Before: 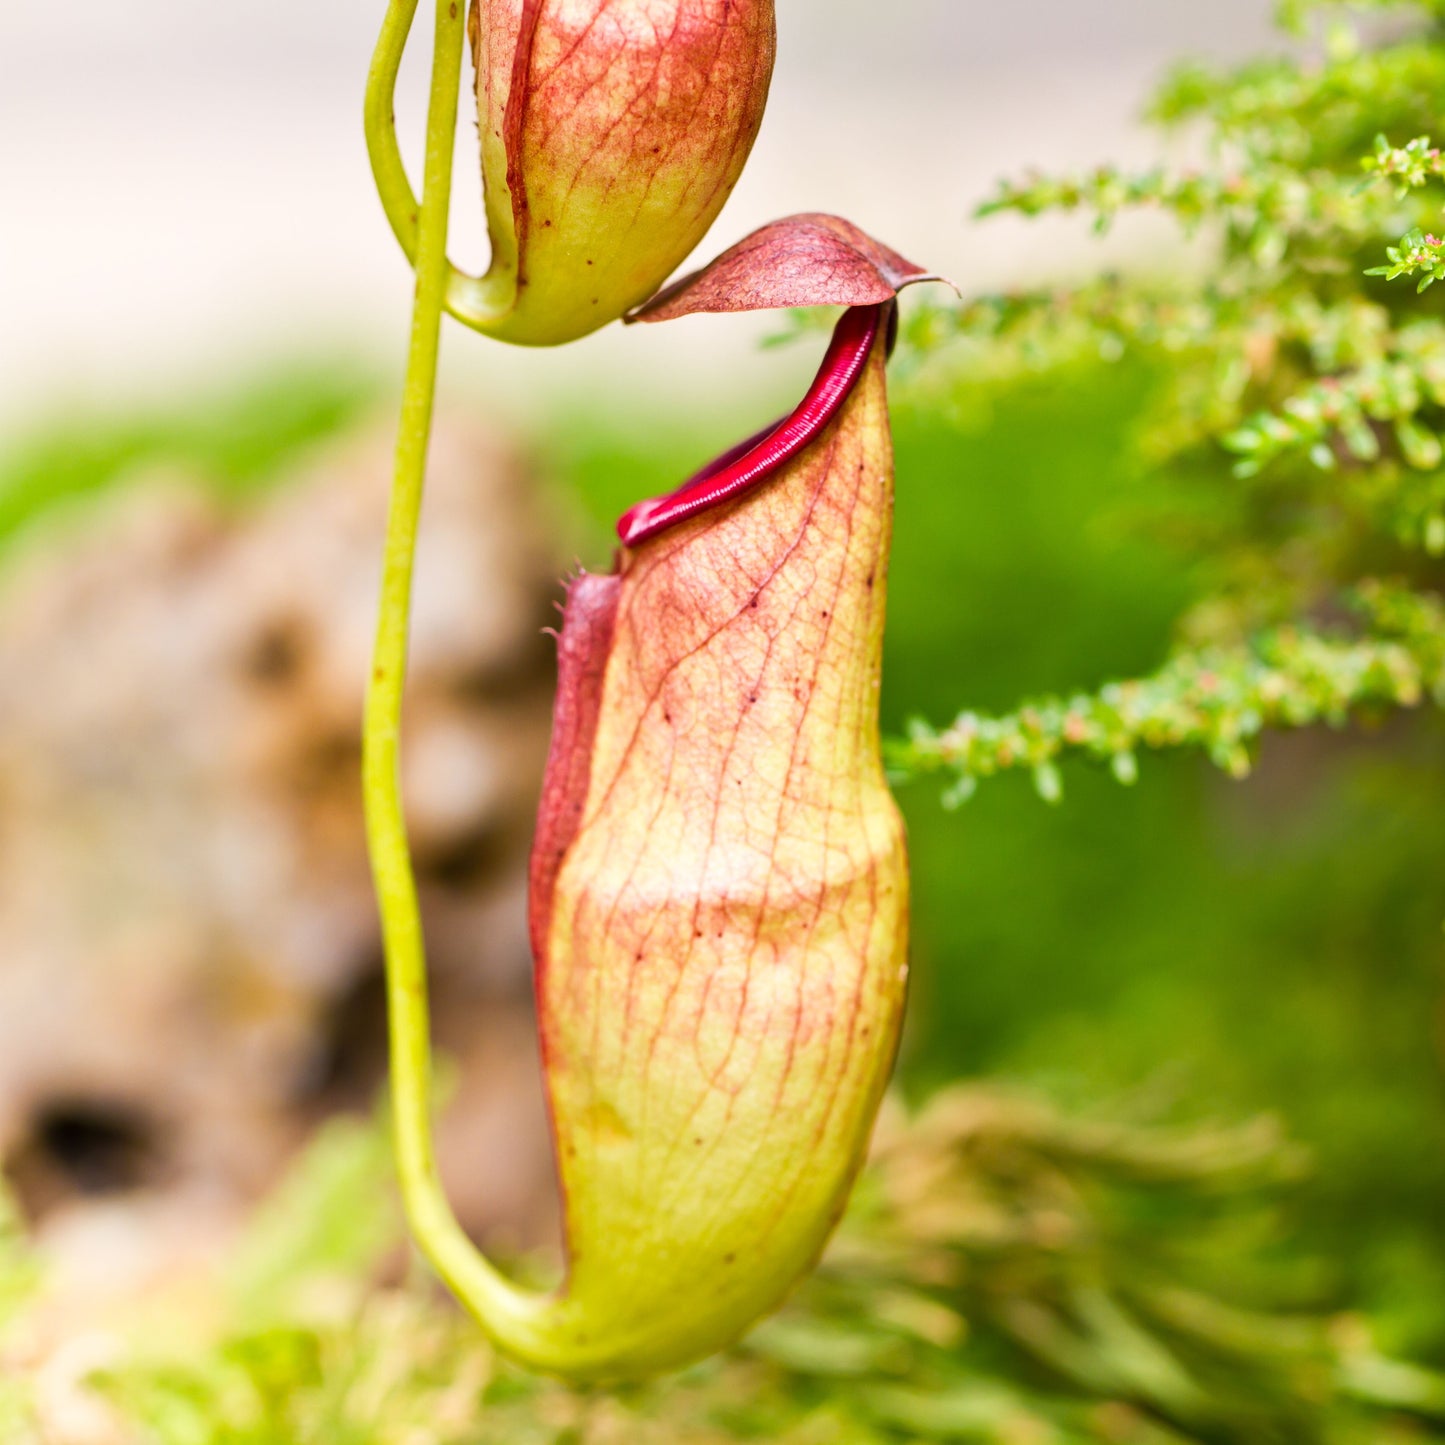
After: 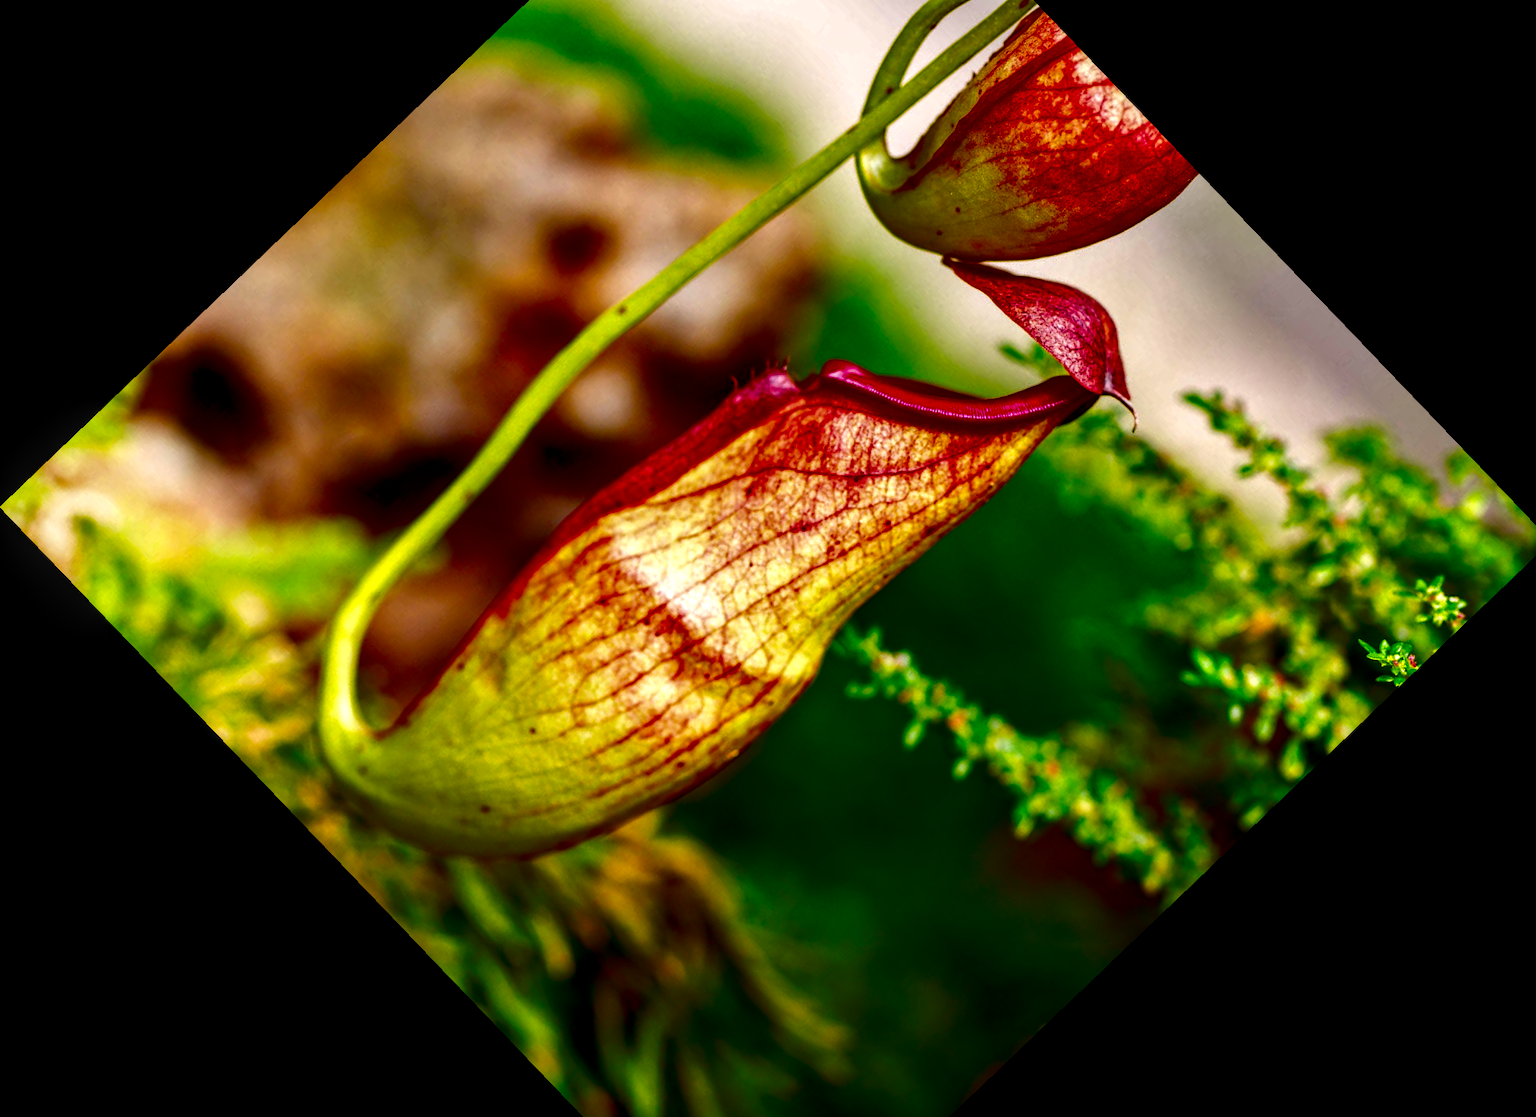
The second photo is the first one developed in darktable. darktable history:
crop and rotate: angle -46.26°, top 16.234%, right 0.912%, bottom 11.704%
contrast brightness saturation: brightness -1, saturation 1
local contrast: highlights 60%, shadows 60%, detail 160%
